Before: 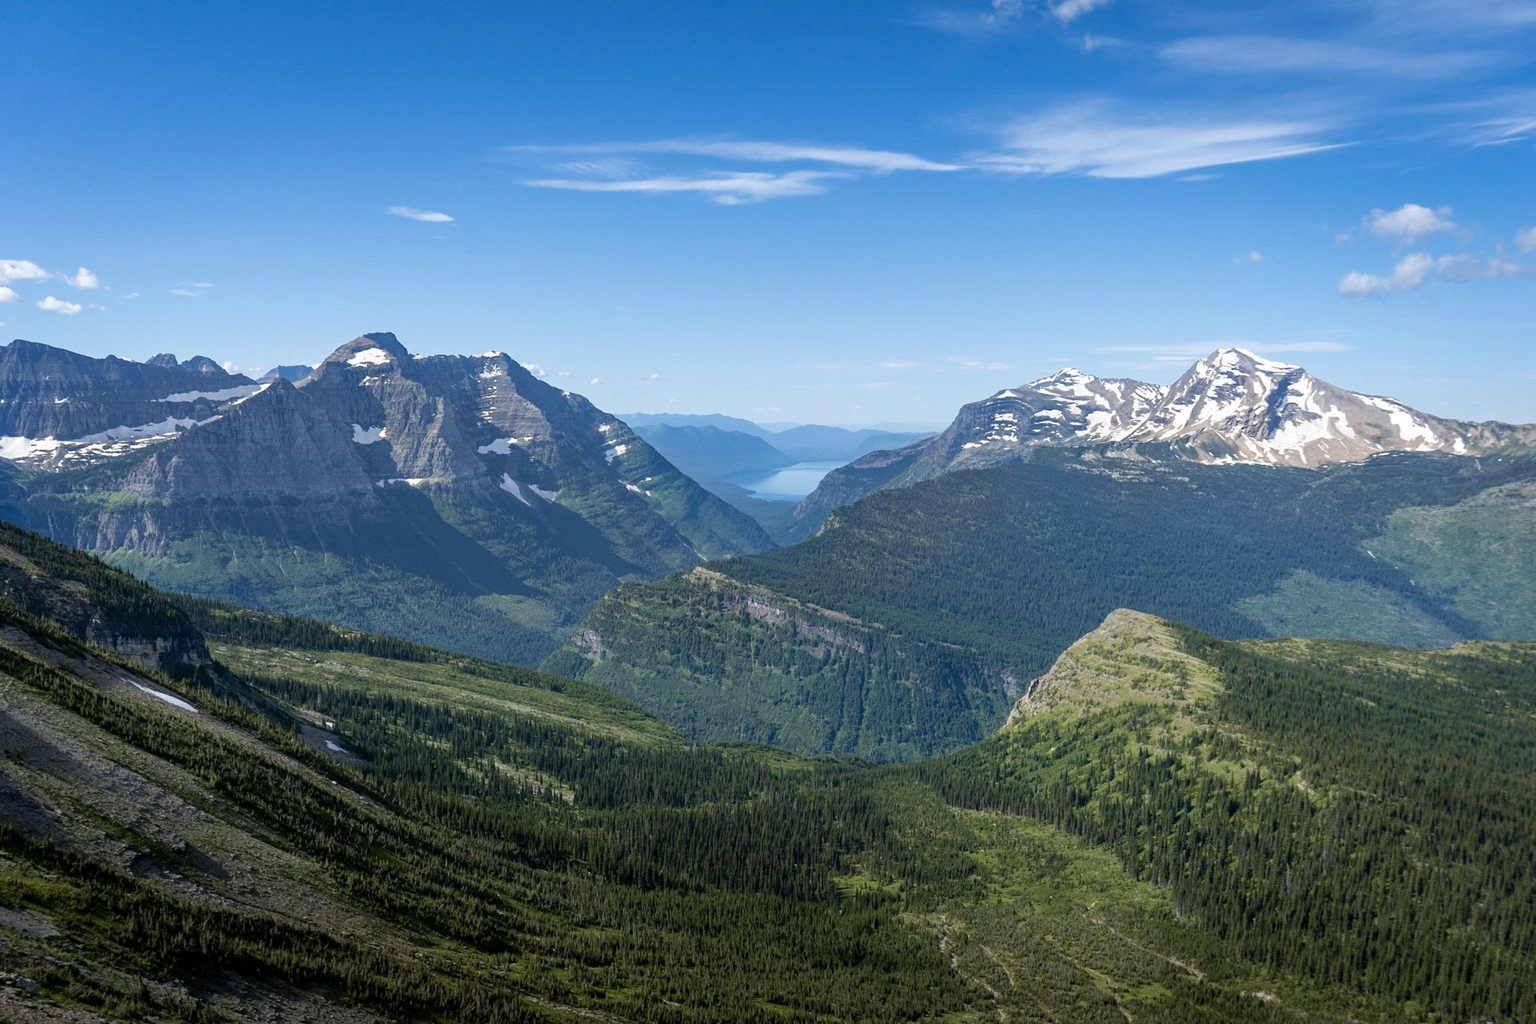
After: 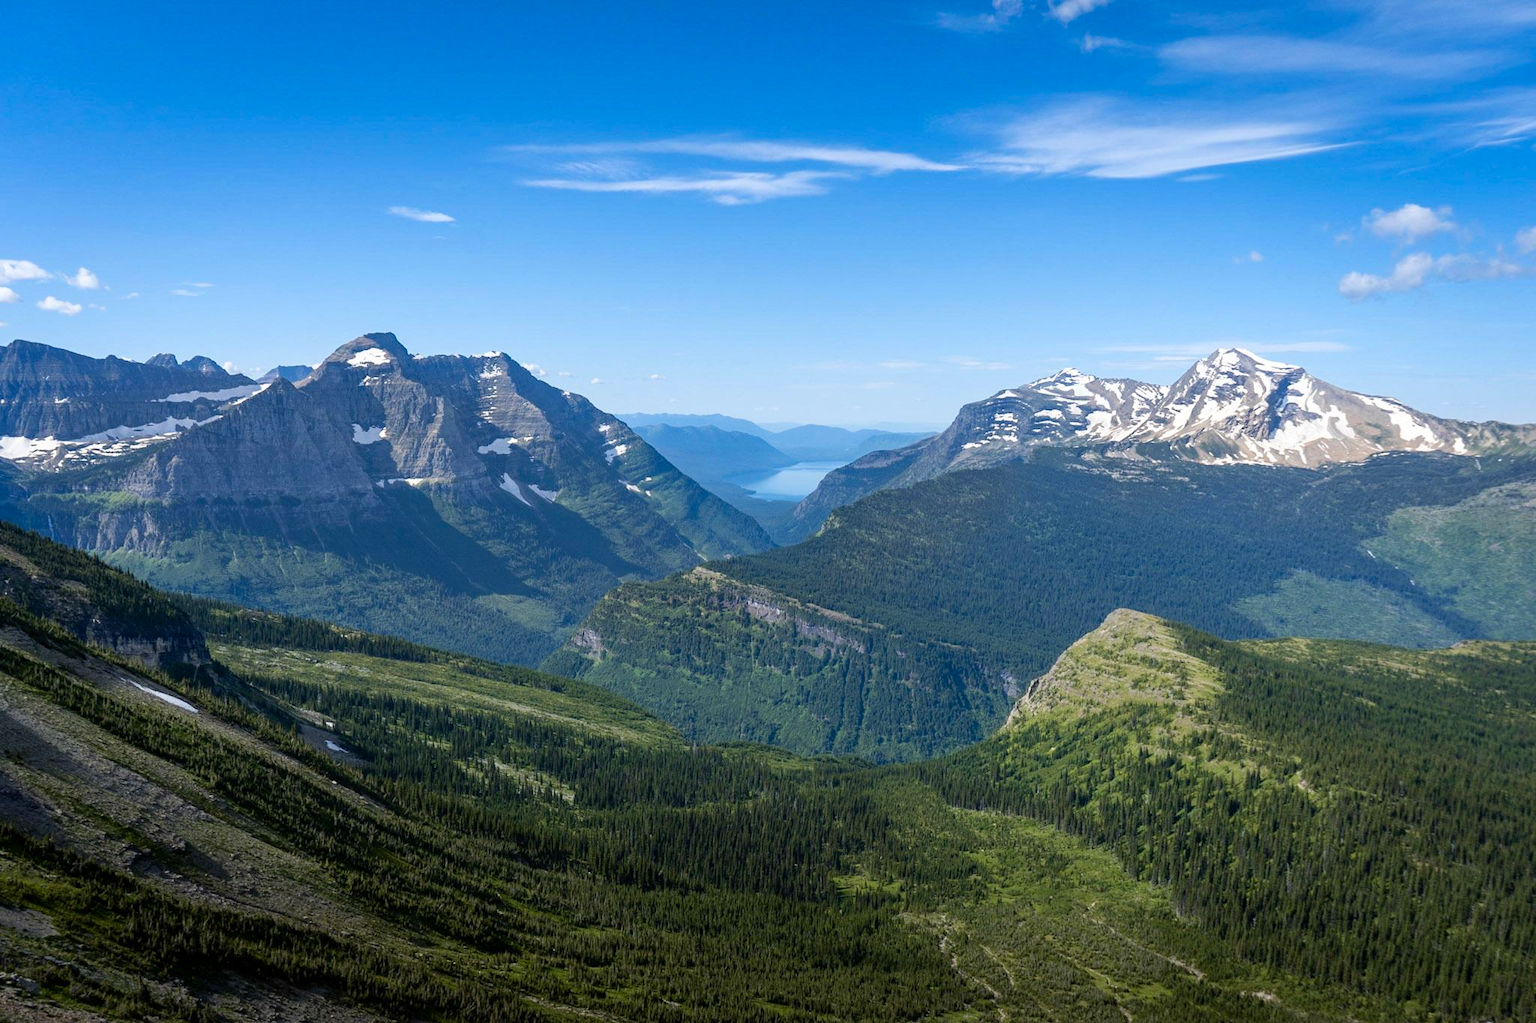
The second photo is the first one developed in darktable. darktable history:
contrast brightness saturation: contrast 0.085, saturation 0.196
